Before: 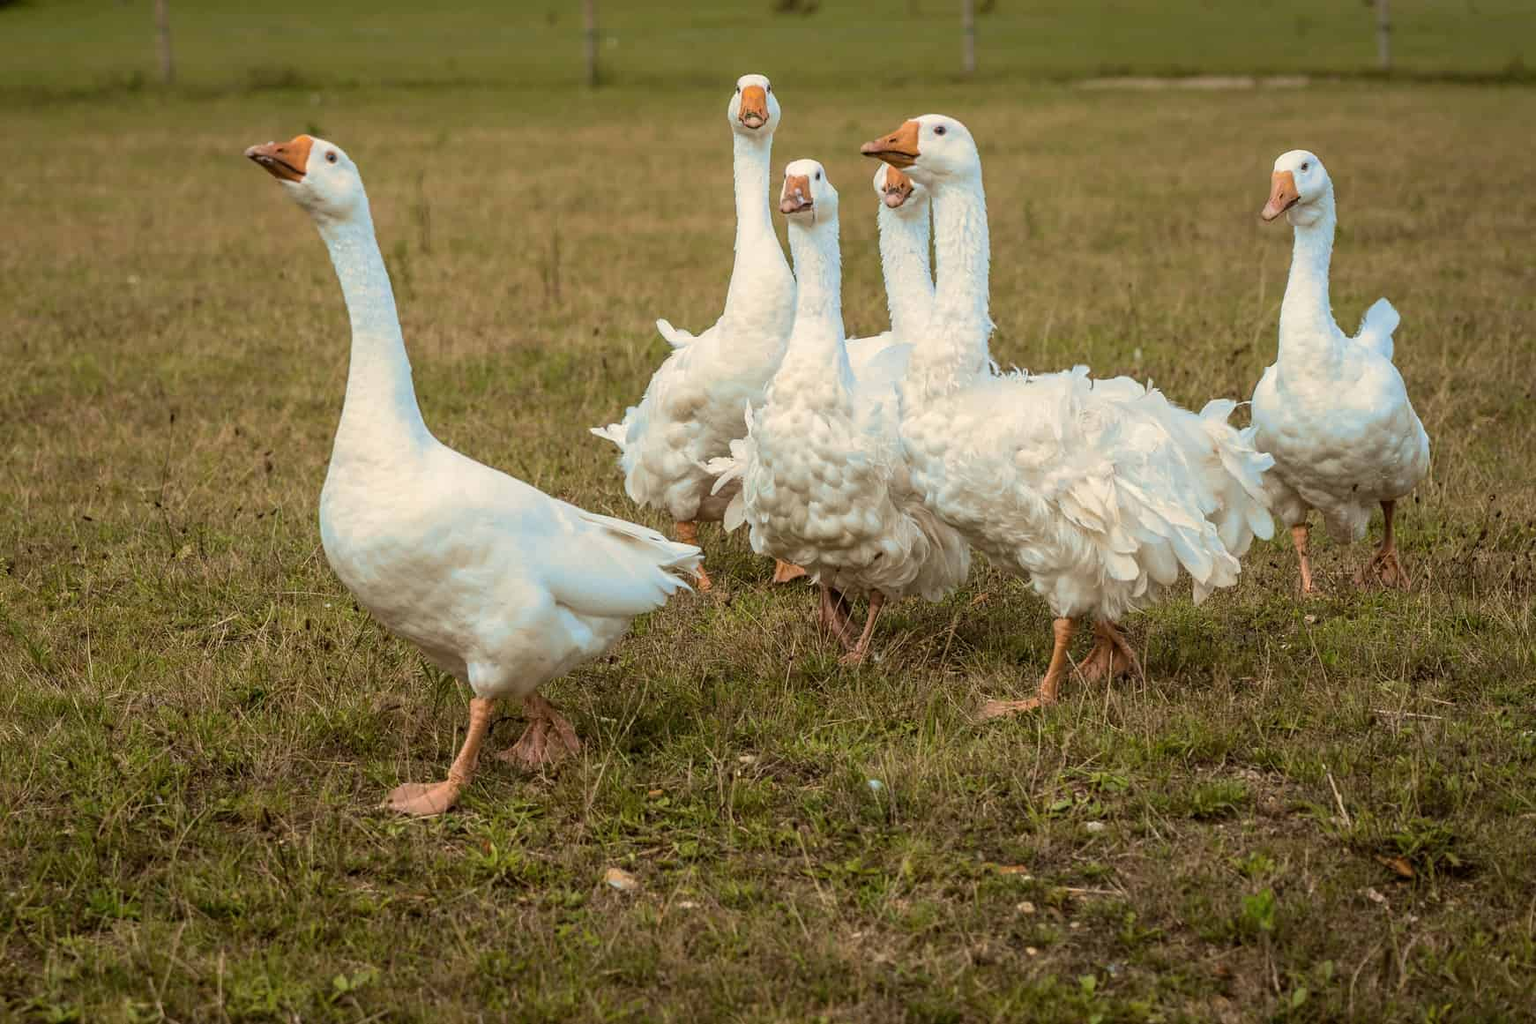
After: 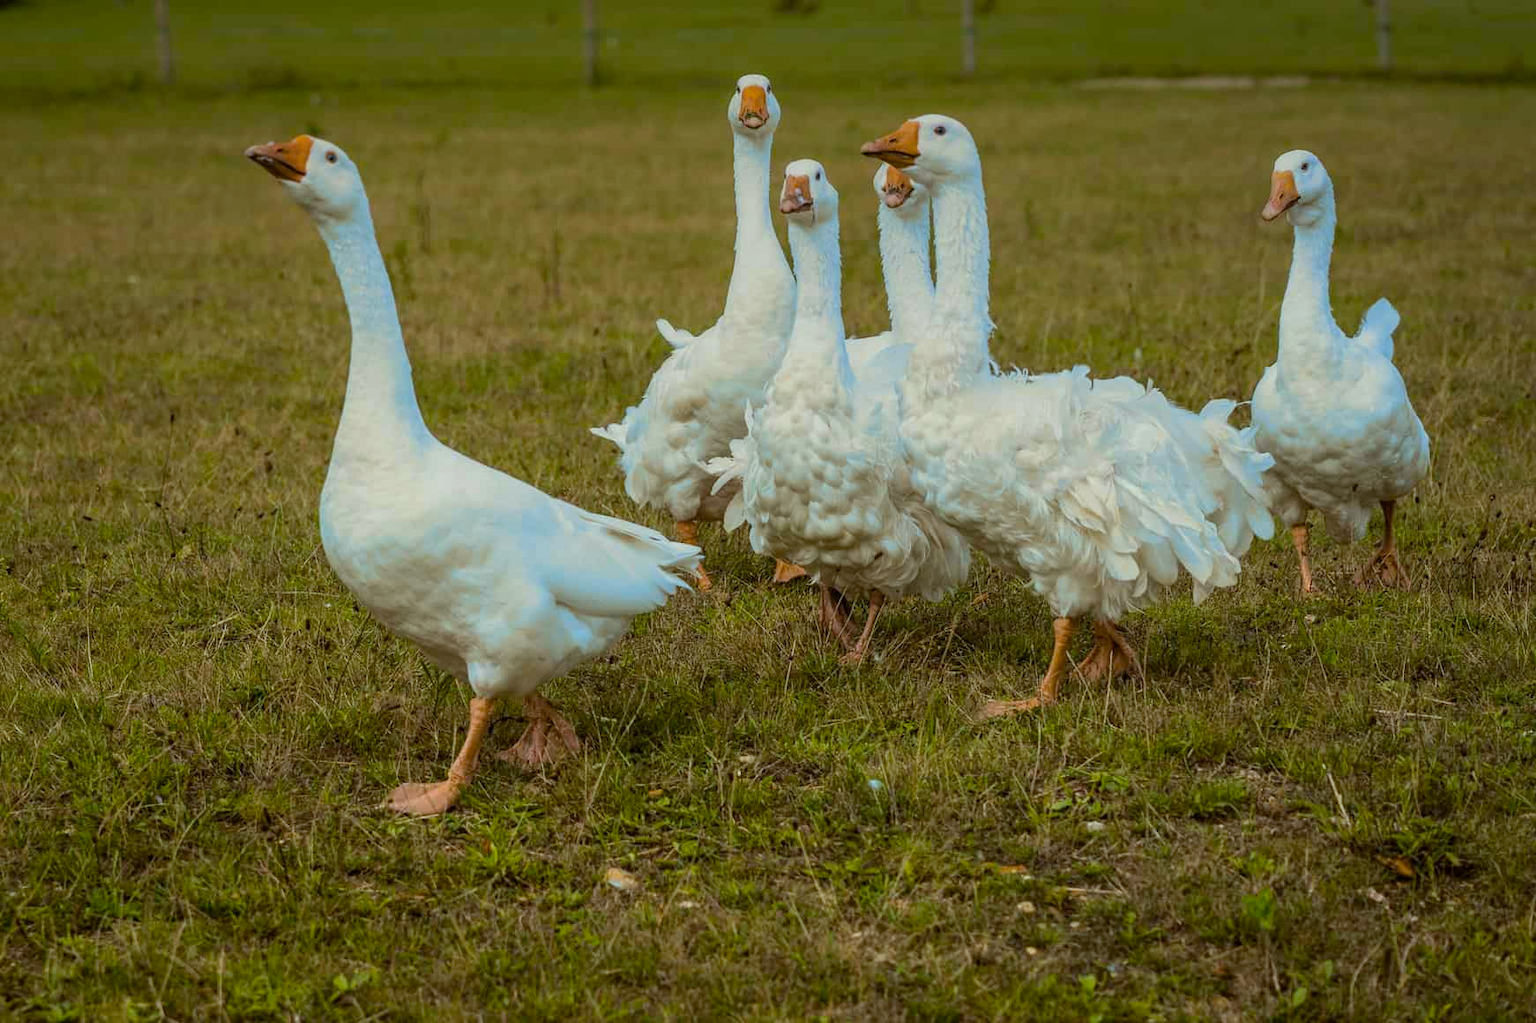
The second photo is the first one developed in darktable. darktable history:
color balance rgb: perceptual saturation grading › global saturation 25%, global vibrance 20%
graduated density: rotation -0.352°, offset 57.64
white balance: red 0.925, blue 1.046
